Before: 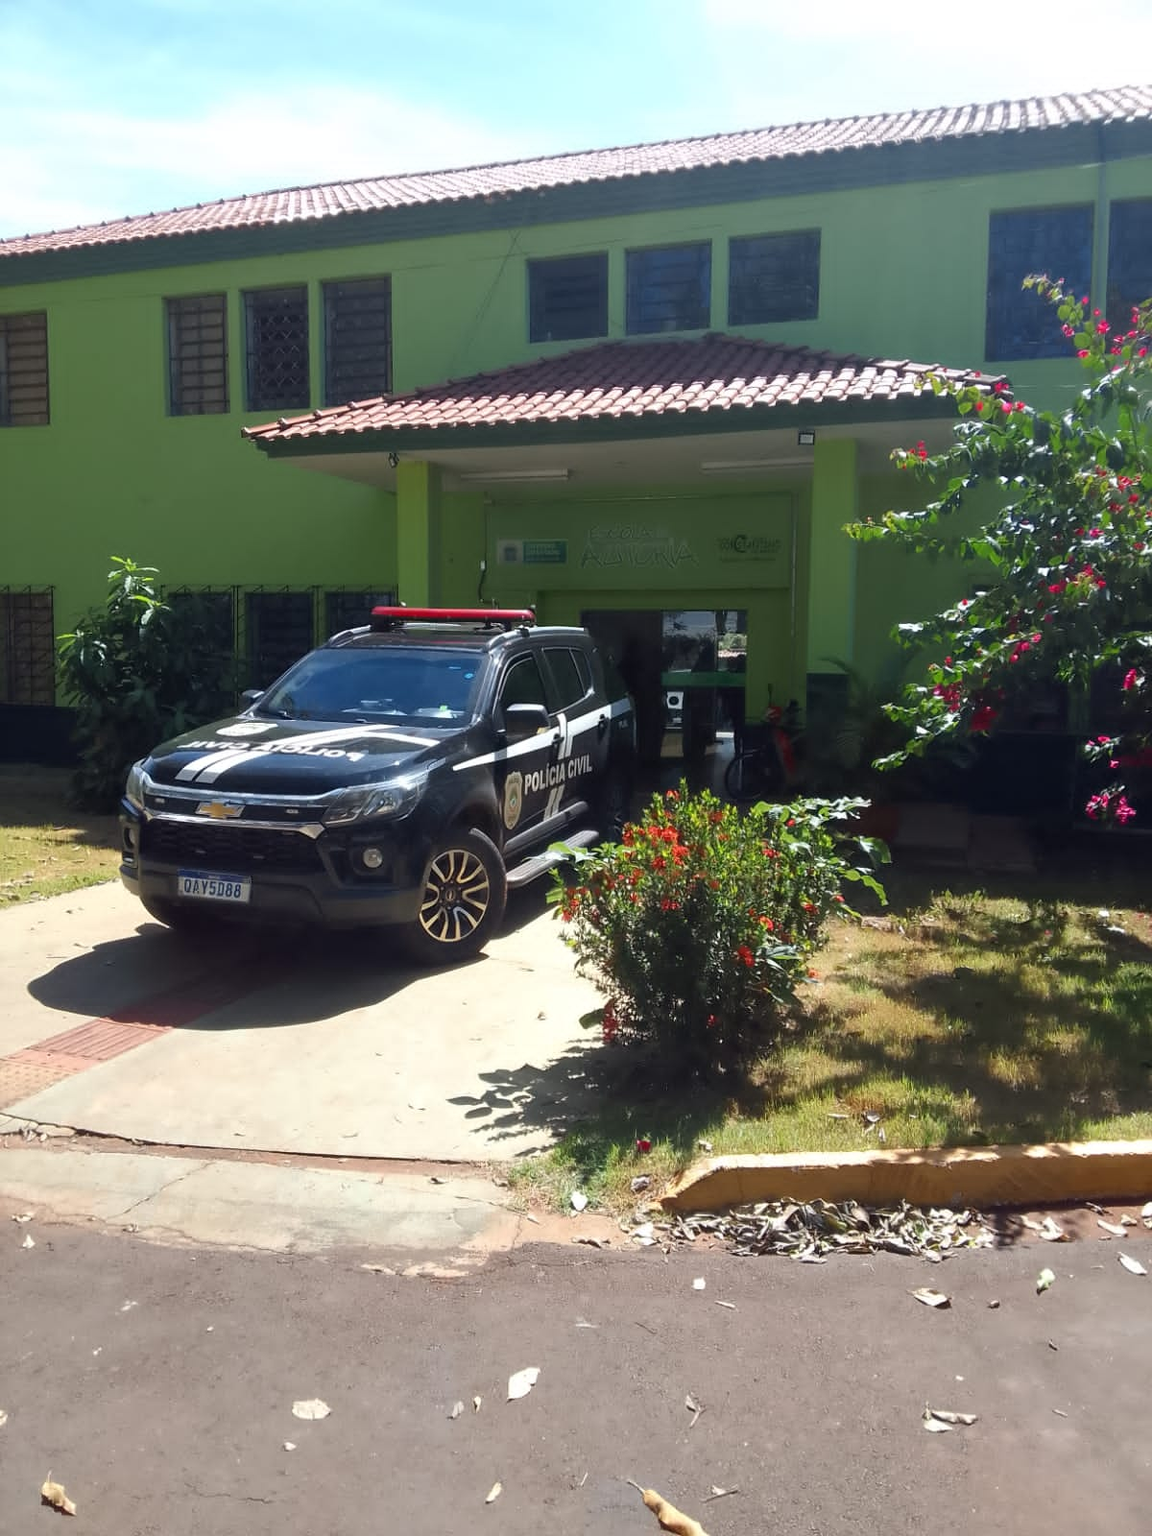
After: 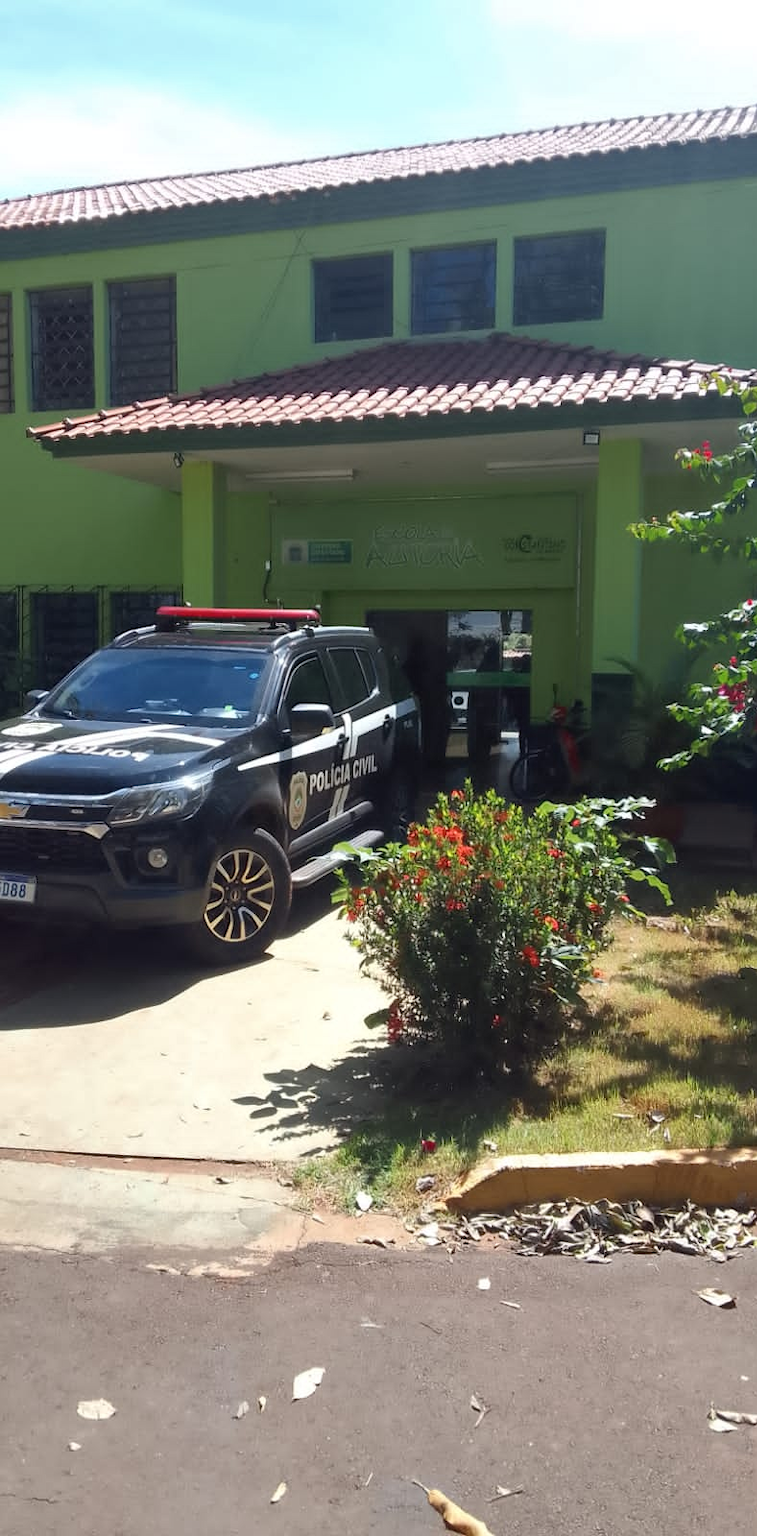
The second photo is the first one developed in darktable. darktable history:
crop and rotate: left 18.676%, right 15.498%
shadows and highlights: shadows 36.42, highlights -27.88, soften with gaussian
